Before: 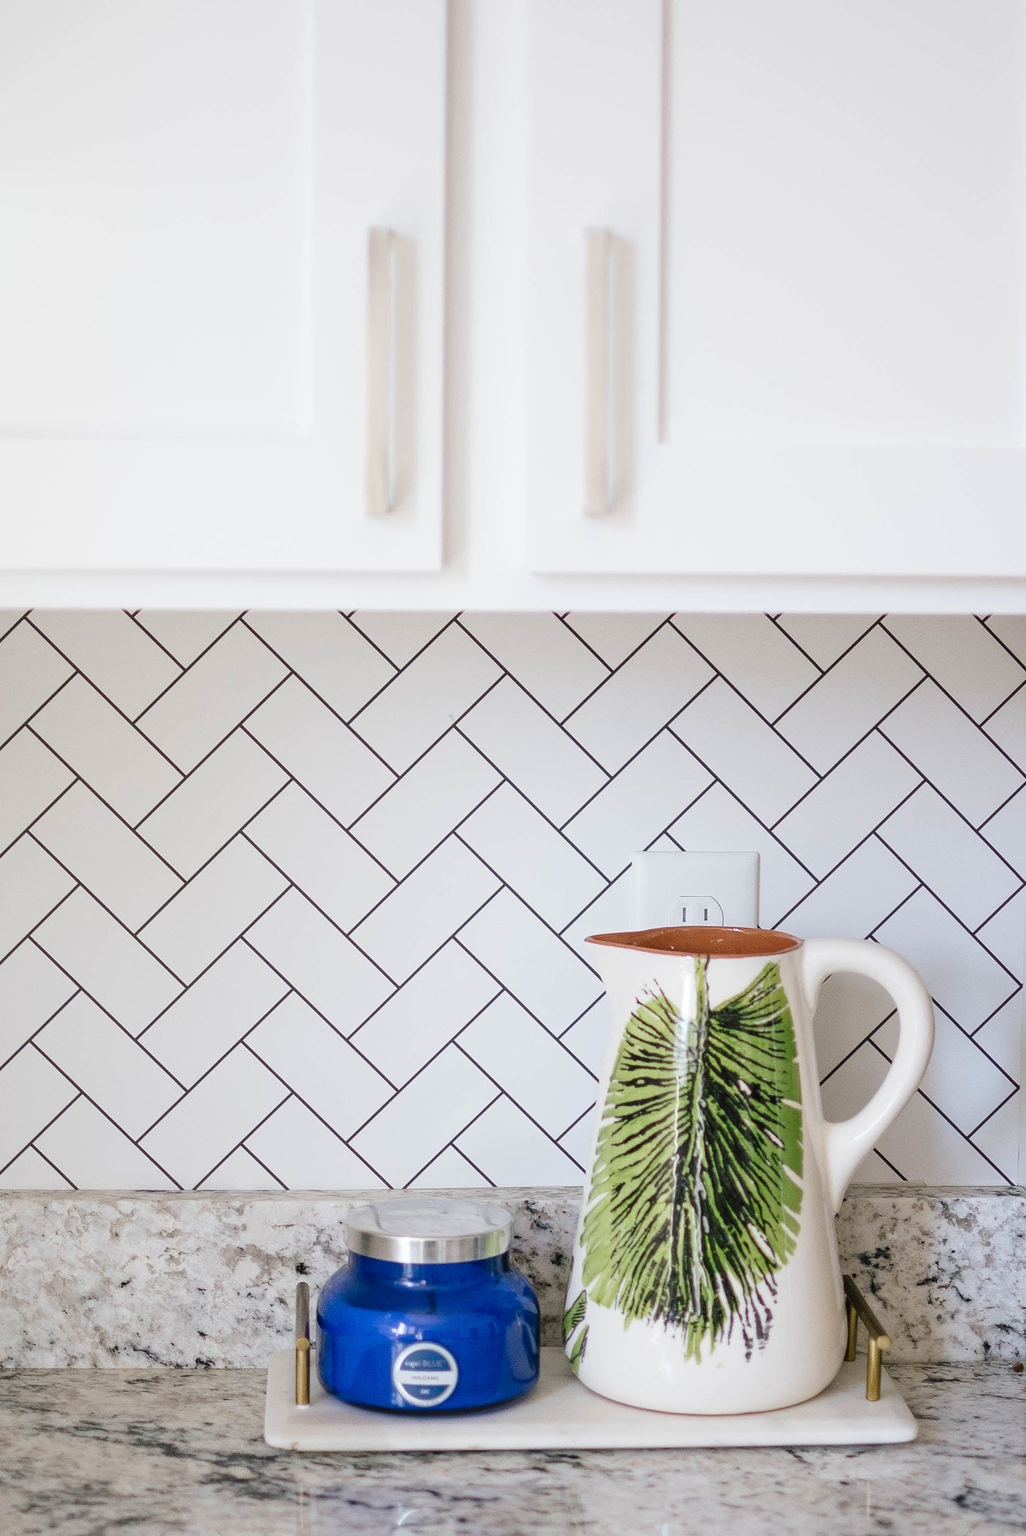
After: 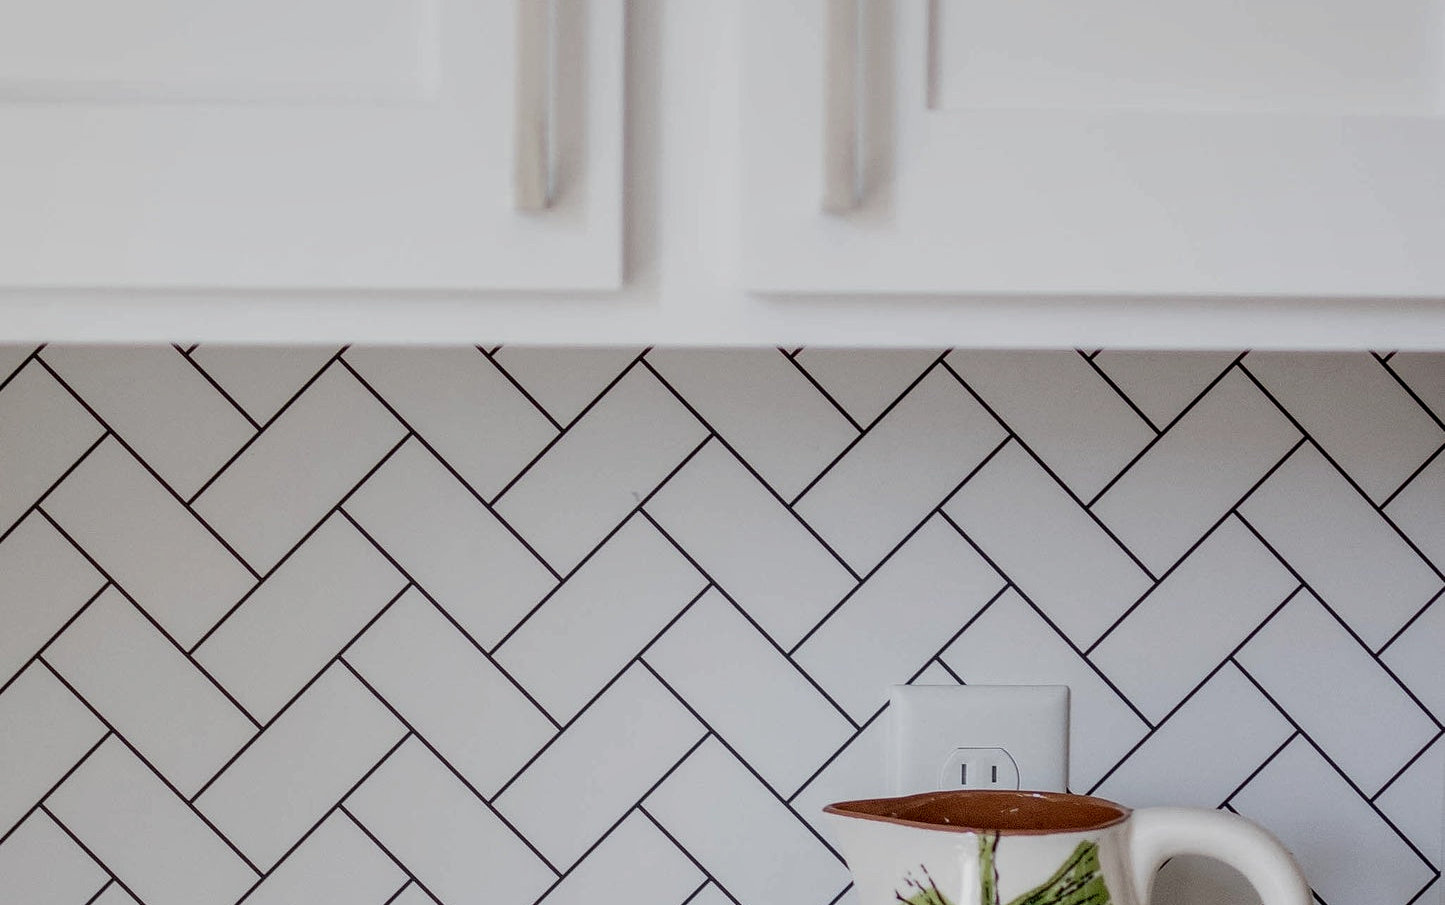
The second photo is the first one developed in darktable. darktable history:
local contrast: highlights 60%, shadows 60%, detail 160%
exposure: black level correction 0, exposure -0.721 EV, compensate highlight preservation false
crop and rotate: top 23.84%, bottom 34.294%
